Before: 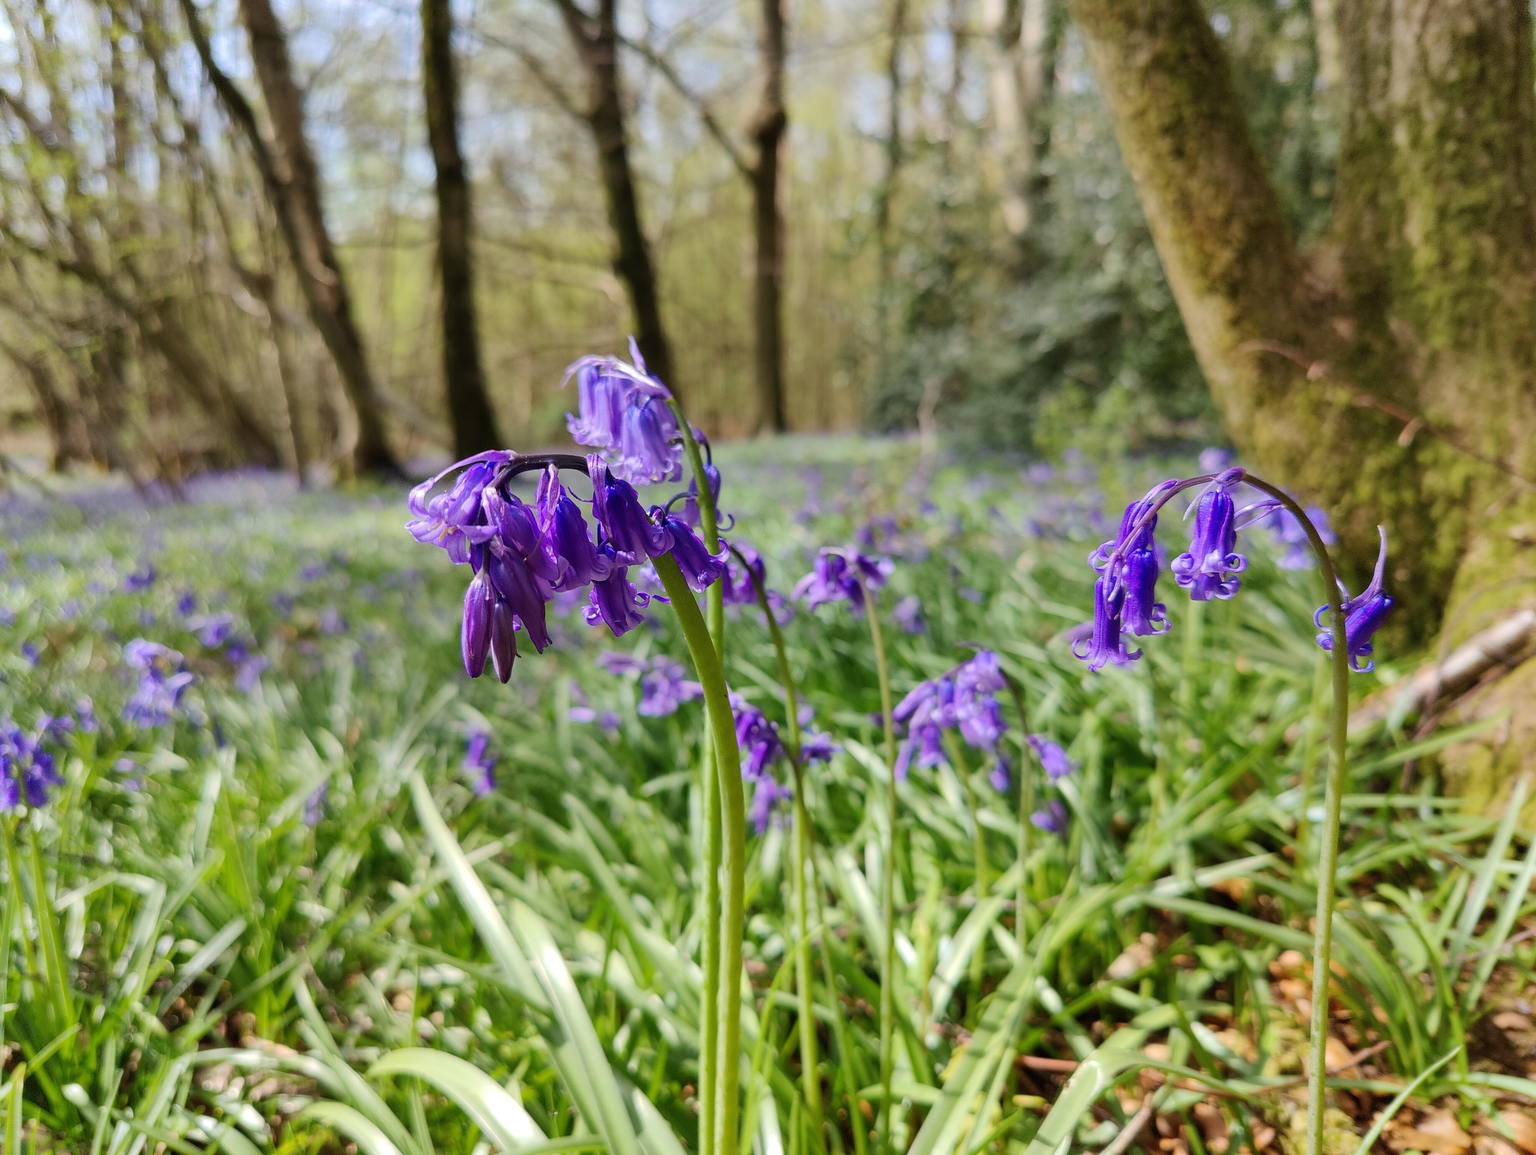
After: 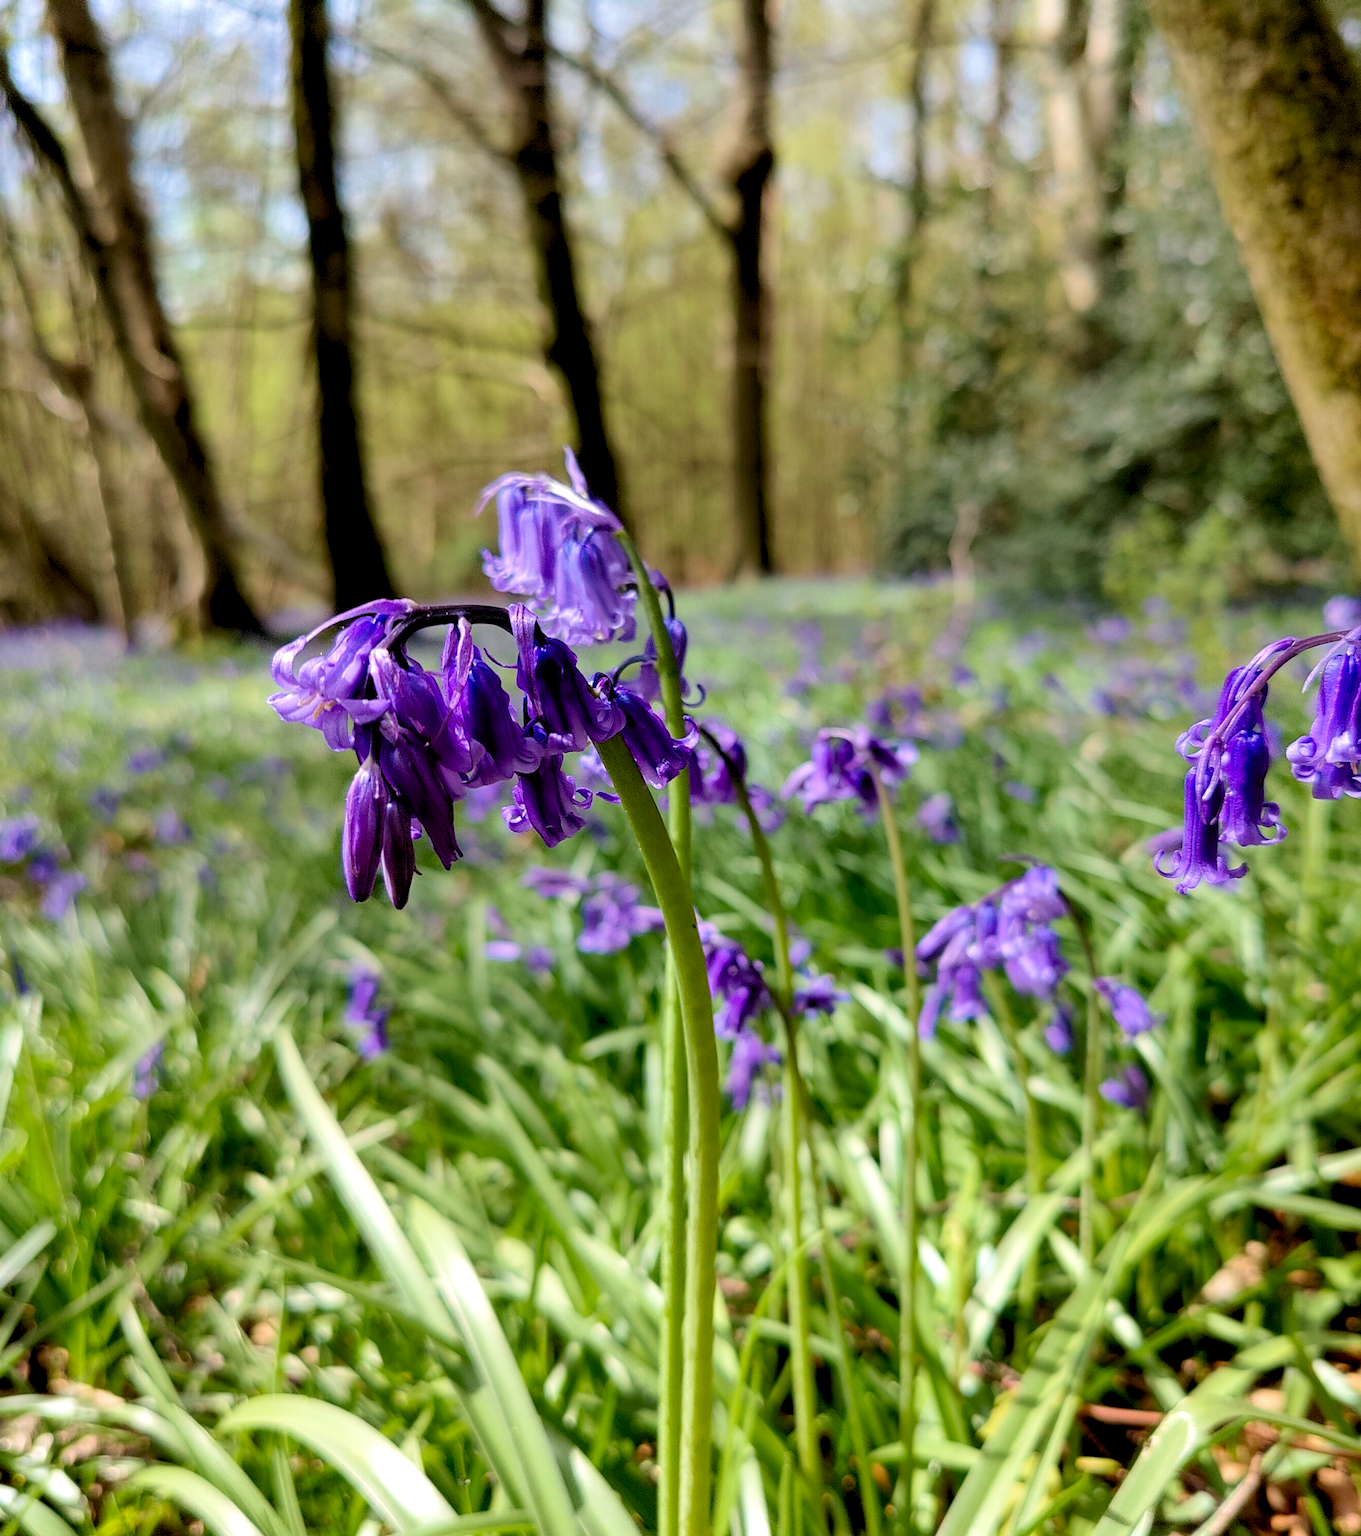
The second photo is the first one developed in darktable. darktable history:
velvia: on, module defaults
crop and rotate: left 13.342%, right 19.991%
levels: levels [0.026, 0.507, 0.987]
base curve: curves: ch0 [(0.017, 0) (0.425, 0.441) (0.844, 0.933) (1, 1)], preserve colors none
